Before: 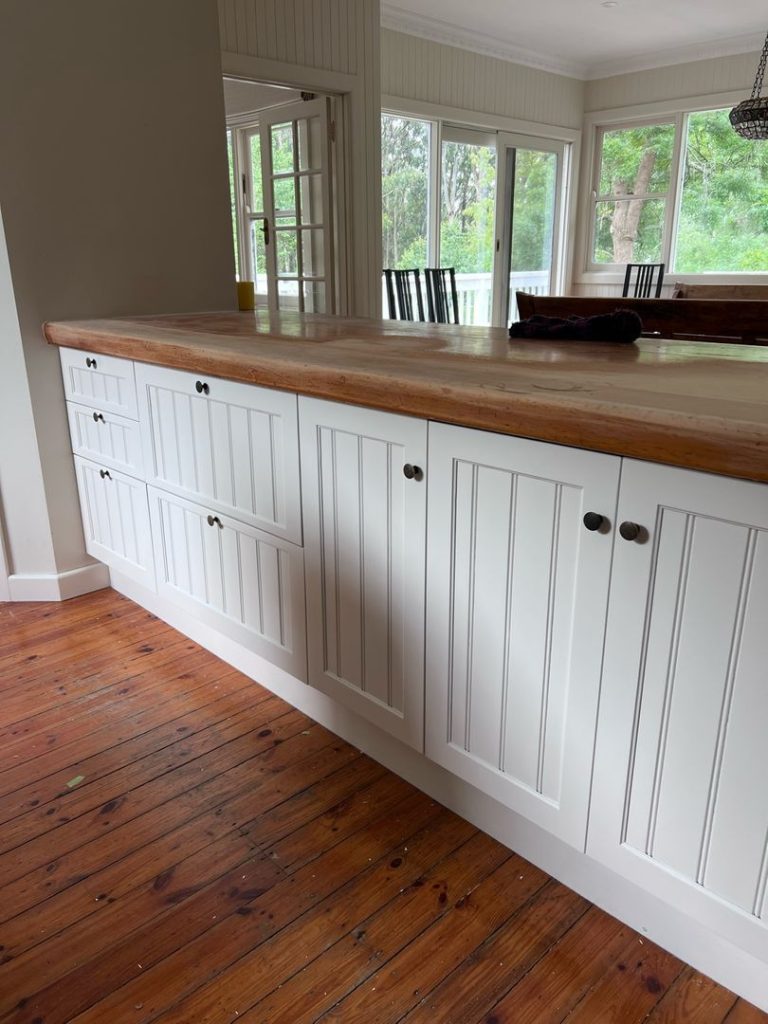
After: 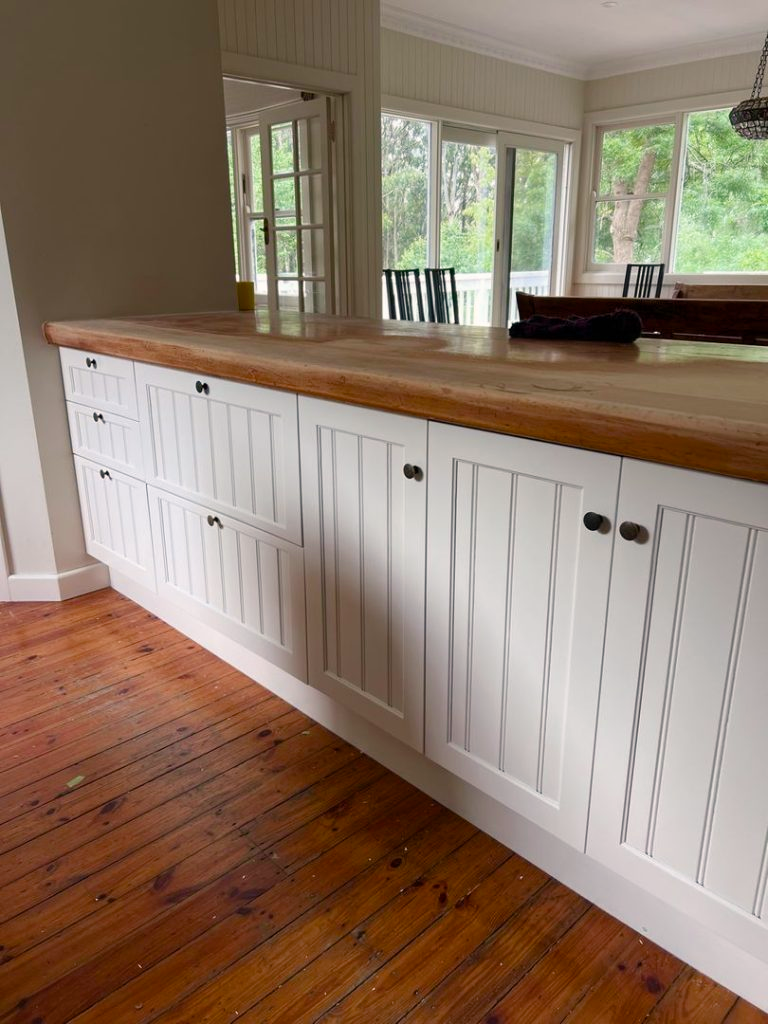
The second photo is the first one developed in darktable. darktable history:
color balance rgb: highlights gain › chroma 1.562%, highlights gain › hue 55.59°, linear chroma grading › global chroma 6.743%, perceptual saturation grading › global saturation 0.842%, perceptual saturation grading › highlights -25.149%, perceptual saturation grading › shadows 29.498%
velvia: strength 15.11%
